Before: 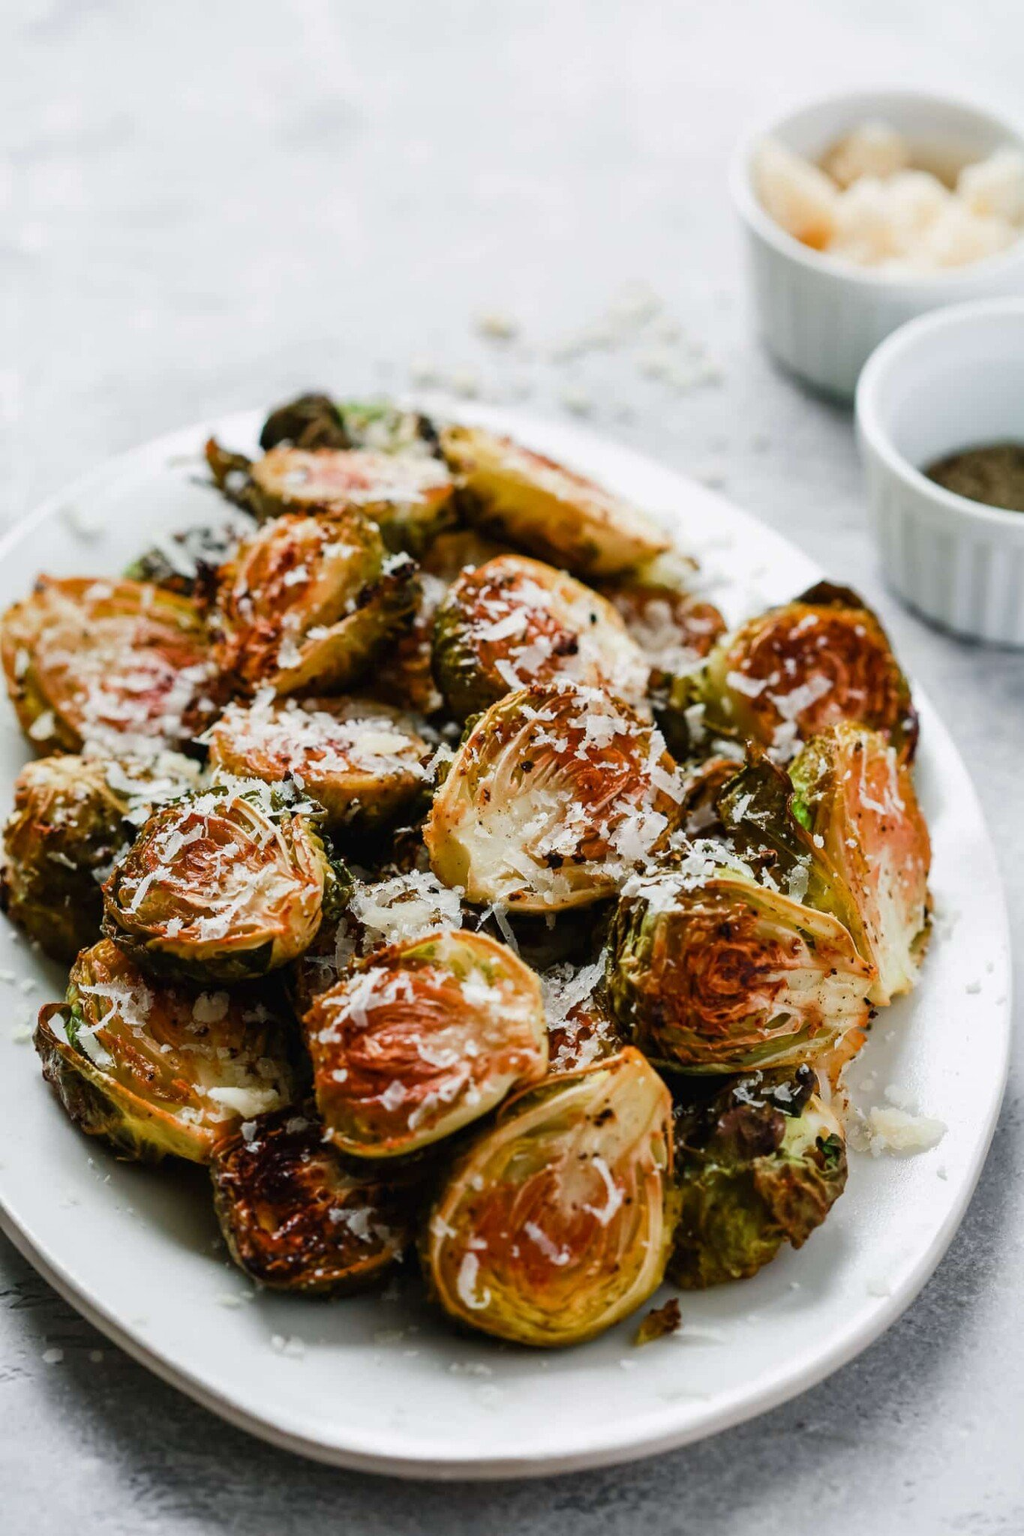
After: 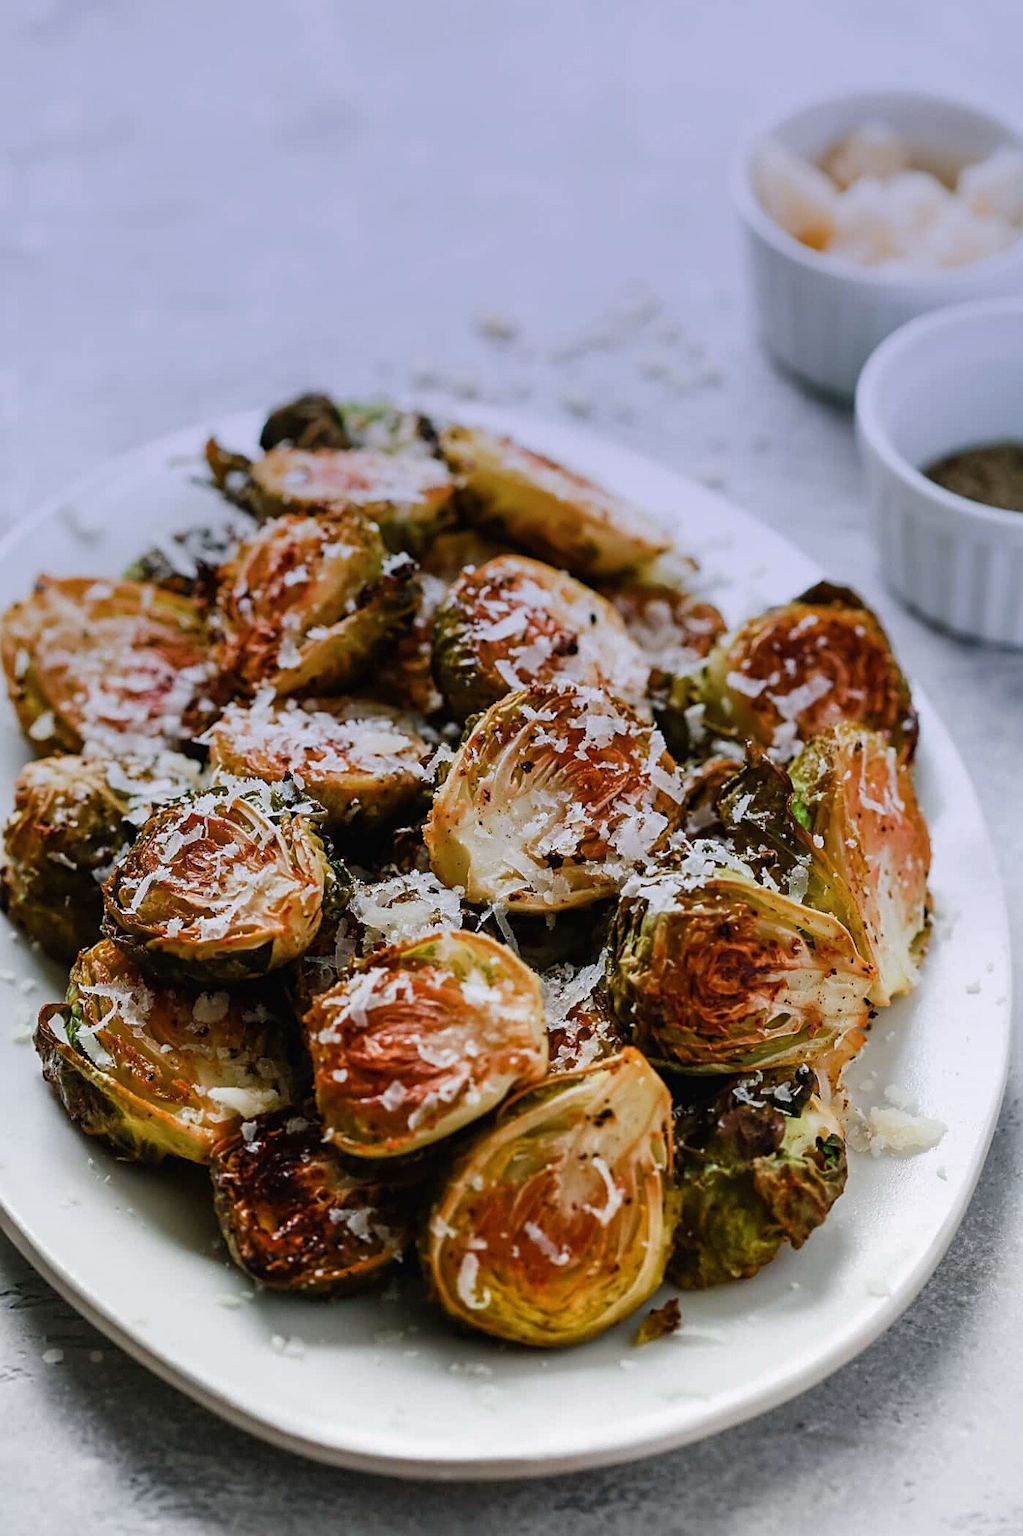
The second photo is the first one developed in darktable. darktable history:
graduated density: hue 238.83°, saturation 50%
sharpen: on, module defaults
